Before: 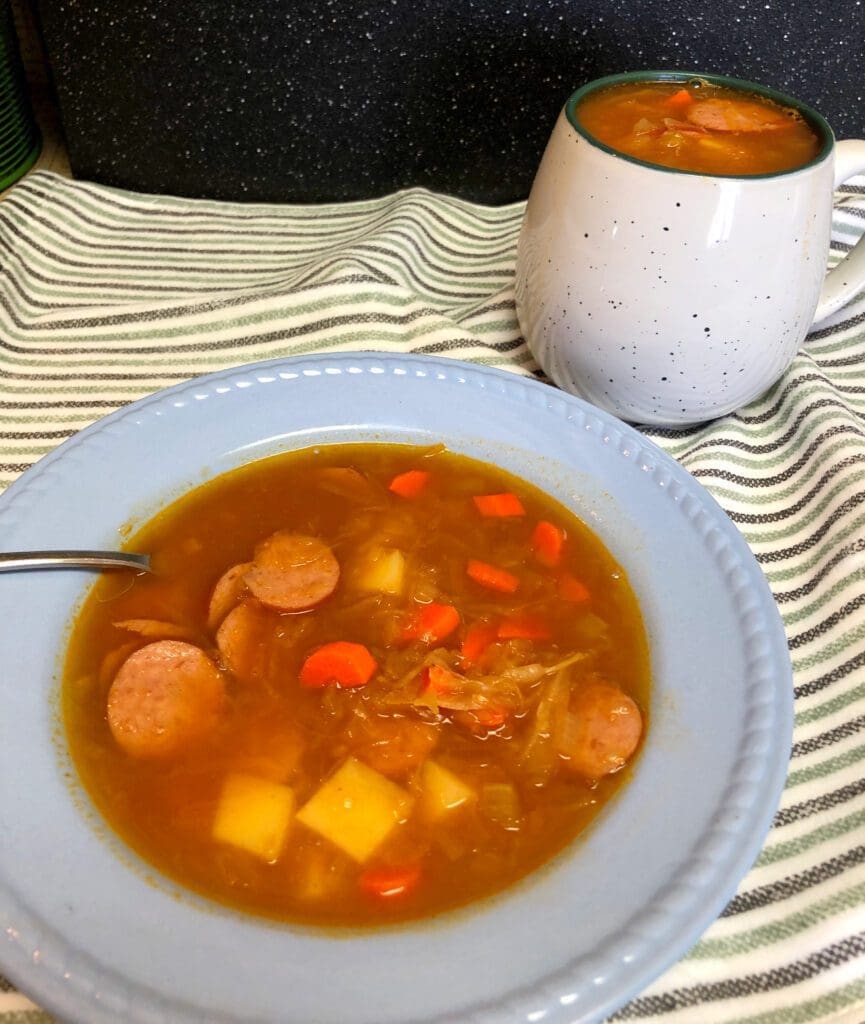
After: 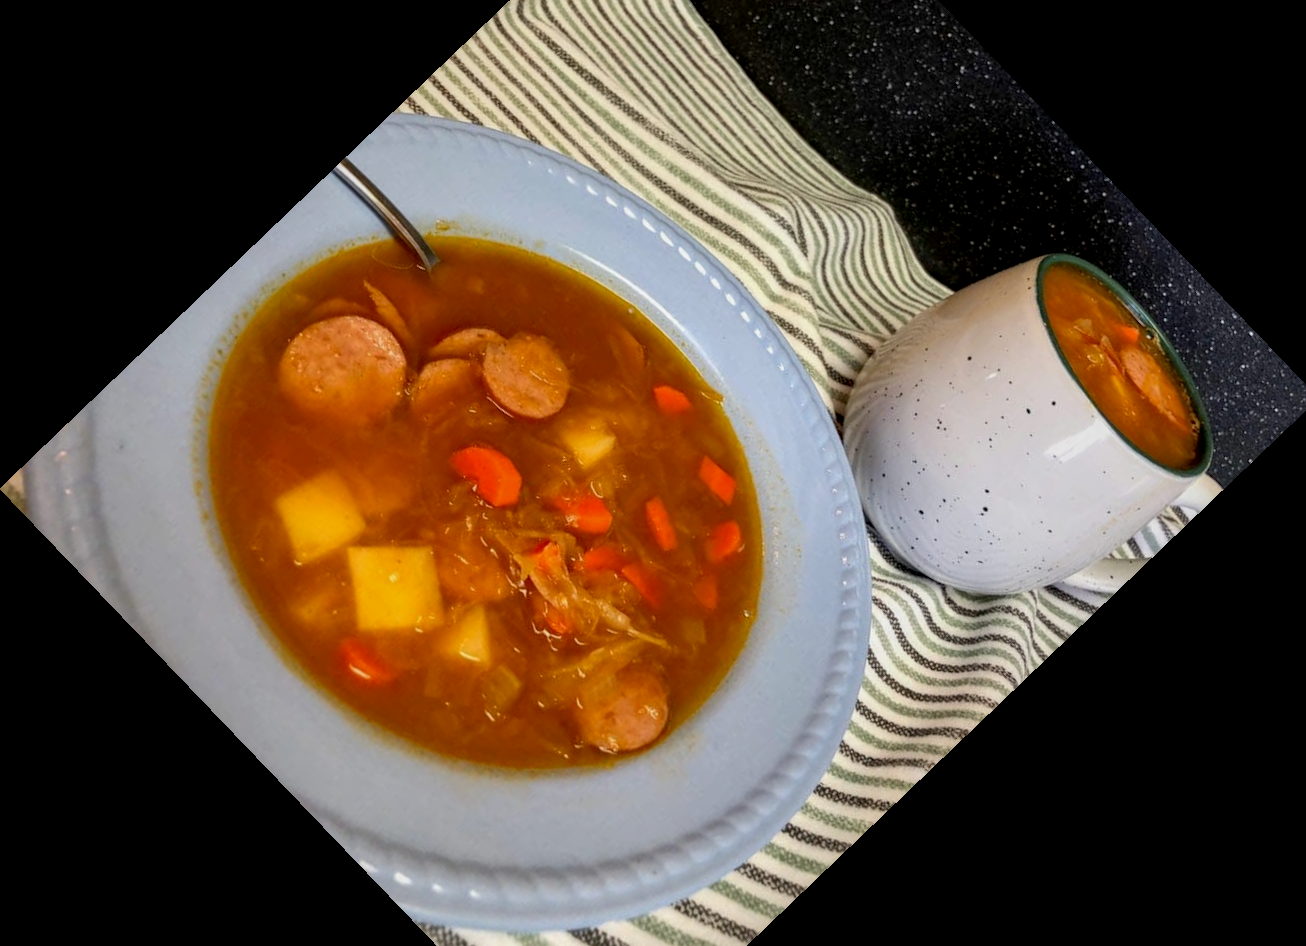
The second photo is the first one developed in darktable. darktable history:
crop and rotate: angle -46.26°, top 16.234%, right 0.912%, bottom 11.704%
rotate and perspective: rotation 0.226°, lens shift (vertical) -0.042, crop left 0.023, crop right 0.982, crop top 0.006, crop bottom 0.994
local contrast: on, module defaults
exposure: black level correction 0.006, exposure -0.226 EV, compensate highlight preservation false
